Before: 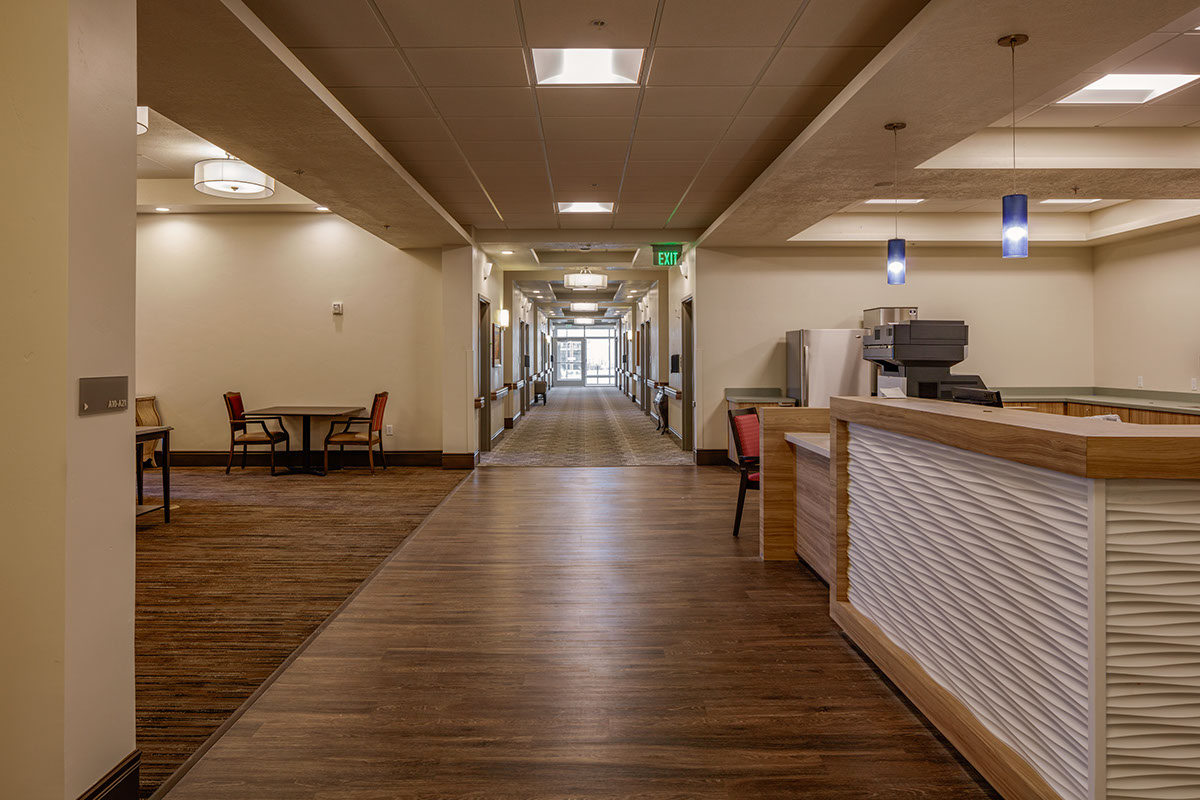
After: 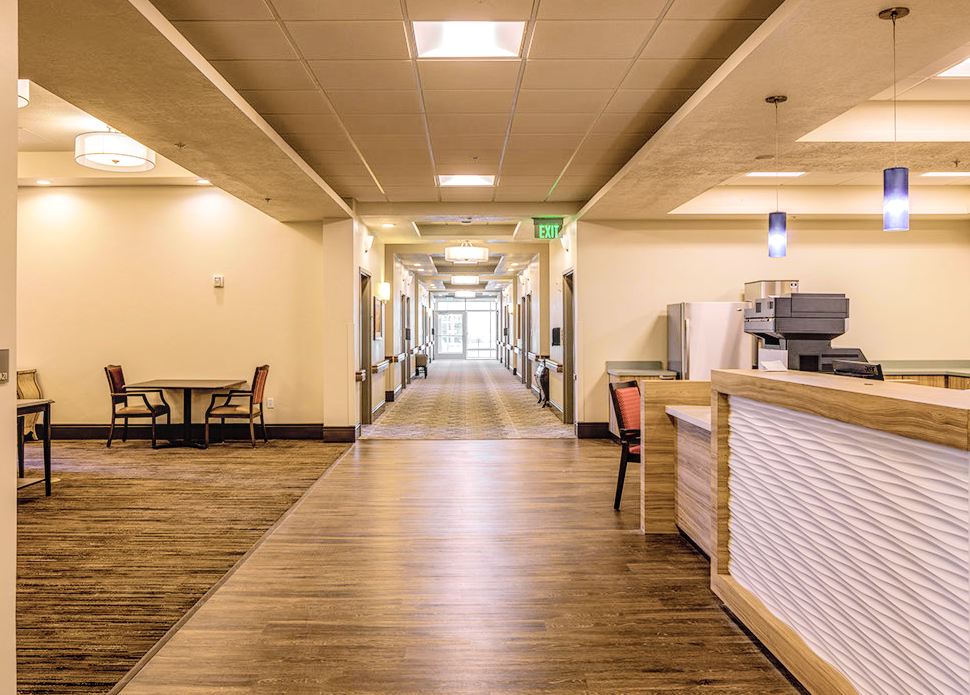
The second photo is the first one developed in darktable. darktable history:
local contrast: on, module defaults
crop: left 9.929%, top 3.475%, right 9.188%, bottom 9.529%
color balance rgb: linear chroma grading › global chroma 15%, perceptual saturation grading › global saturation 30%
contrast brightness saturation: brightness 0.18, saturation -0.5
tone curve: curves: ch0 [(0, 0.014) (0.12, 0.096) (0.386, 0.49) (0.54, 0.684) (0.751, 0.855) (0.89, 0.943) (0.998, 0.989)]; ch1 [(0, 0) (0.133, 0.099) (0.437, 0.41) (0.5, 0.5) (0.517, 0.536) (0.548, 0.575) (0.582, 0.639) (0.627, 0.692) (0.836, 0.868) (1, 1)]; ch2 [(0, 0) (0.374, 0.341) (0.456, 0.443) (0.478, 0.49) (0.501, 0.5) (0.528, 0.538) (0.55, 0.6) (0.572, 0.633) (0.702, 0.775) (1, 1)], color space Lab, independent channels, preserve colors none
